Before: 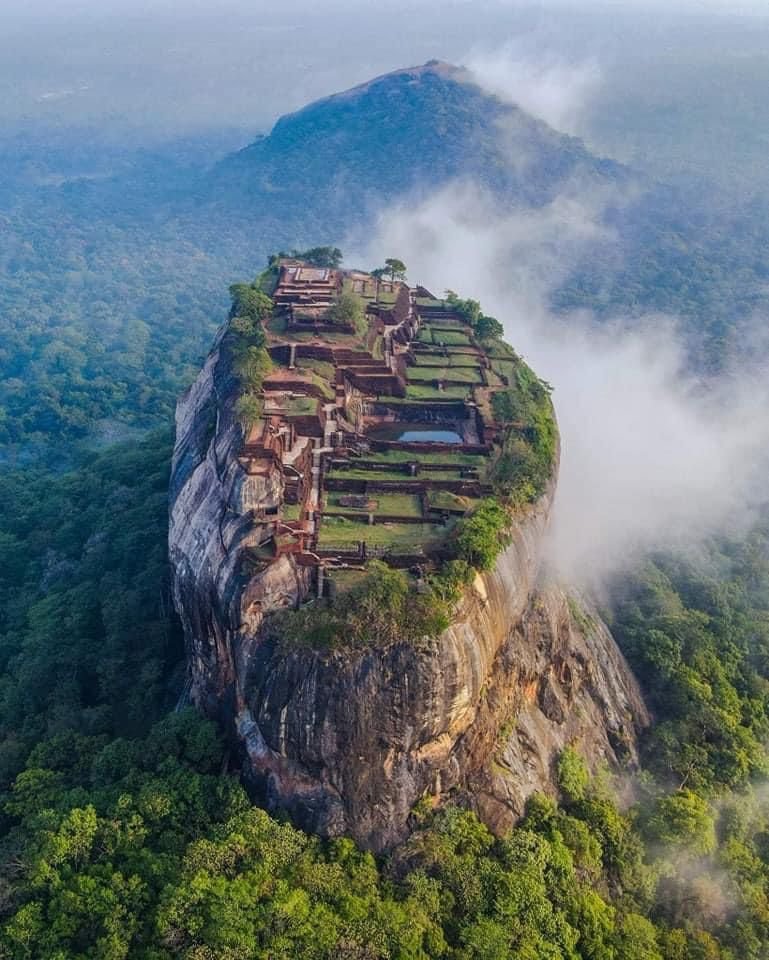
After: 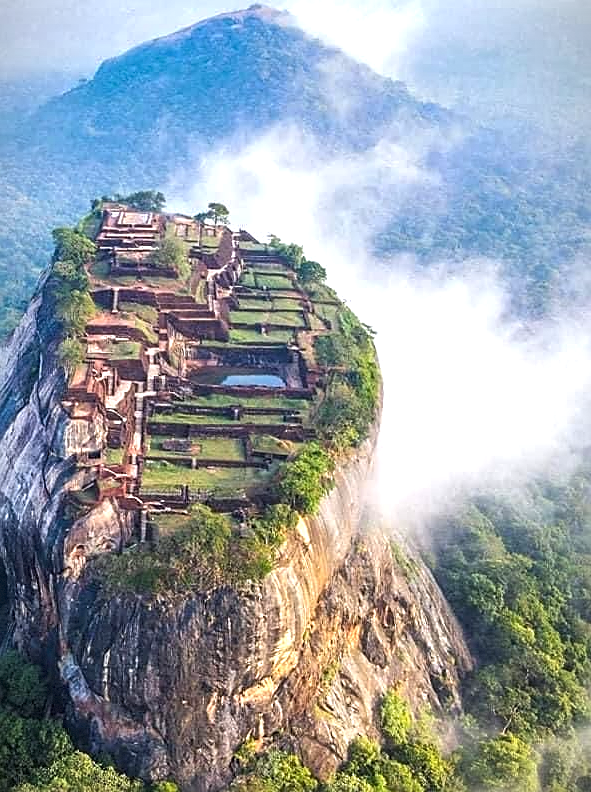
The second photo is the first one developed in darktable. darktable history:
crop: left 23.124%, top 5.926%, bottom 11.534%
color balance rgb: power › luminance -3.59%, power › hue 144.07°, perceptual saturation grading › global saturation 0.774%
sharpen: on, module defaults
exposure: black level correction 0, exposure 1 EV, compensate highlight preservation false
vignetting: fall-off start 96.67%, fall-off radius 98.83%, width/height ratio 0.612, dithering 8-bit output
